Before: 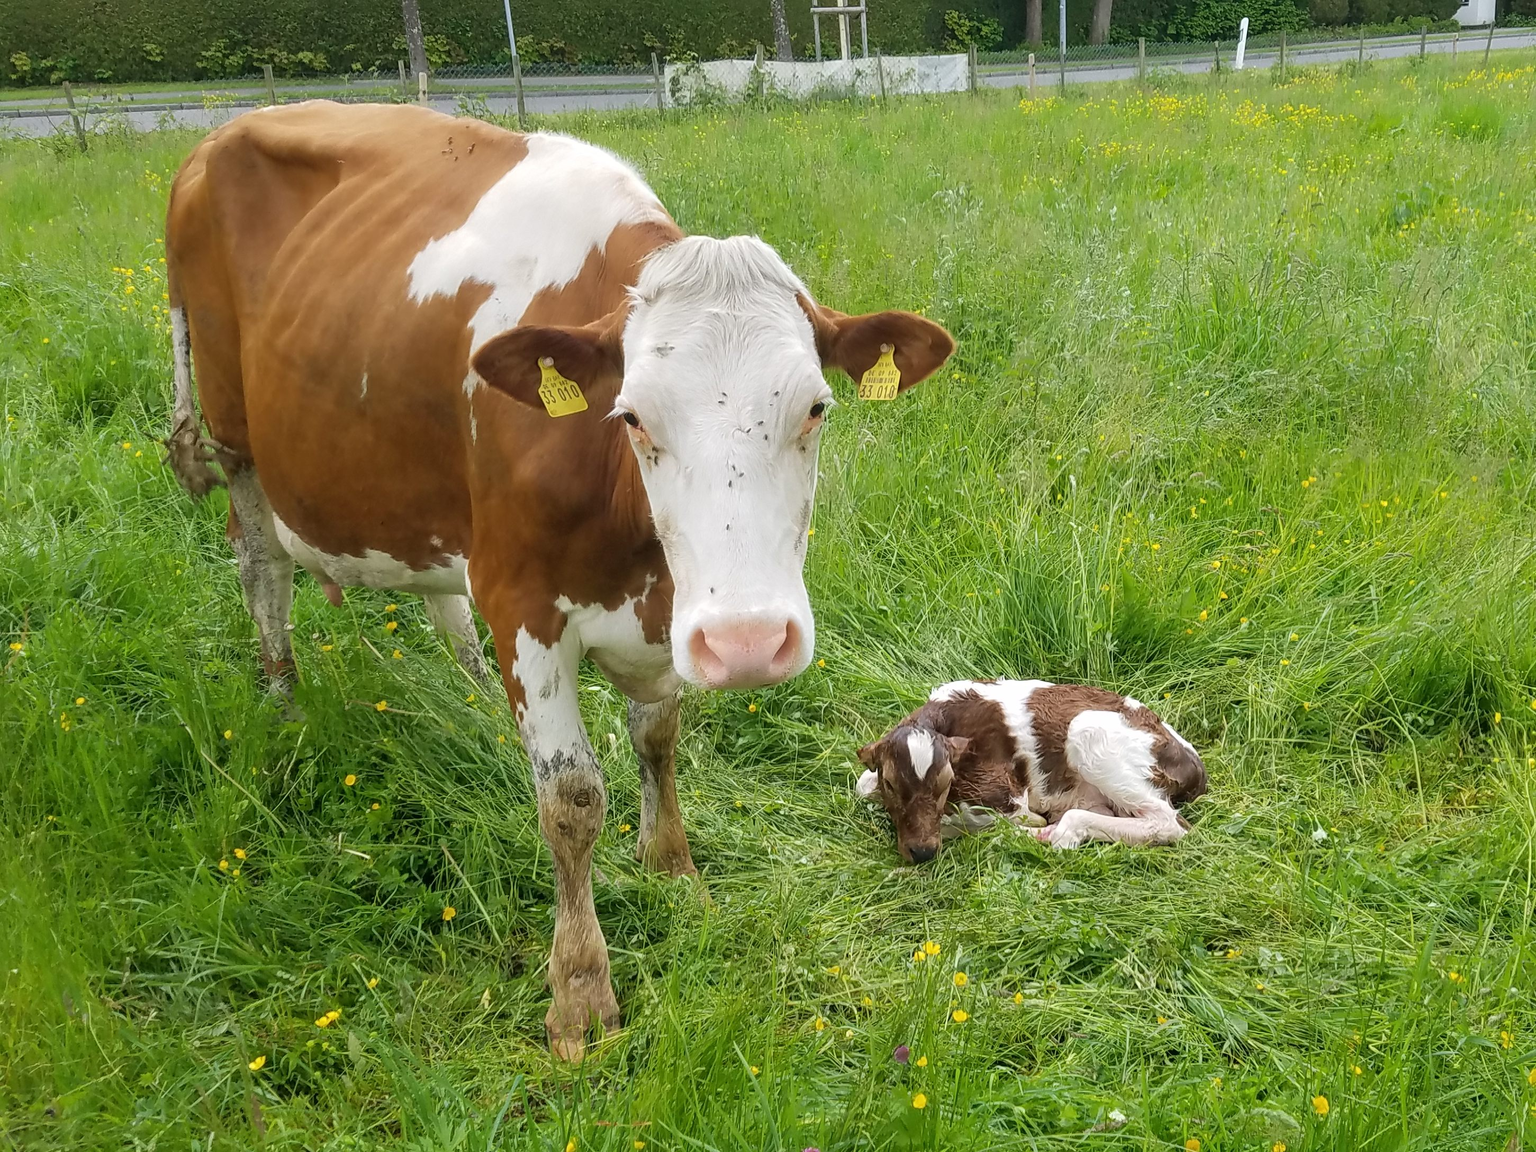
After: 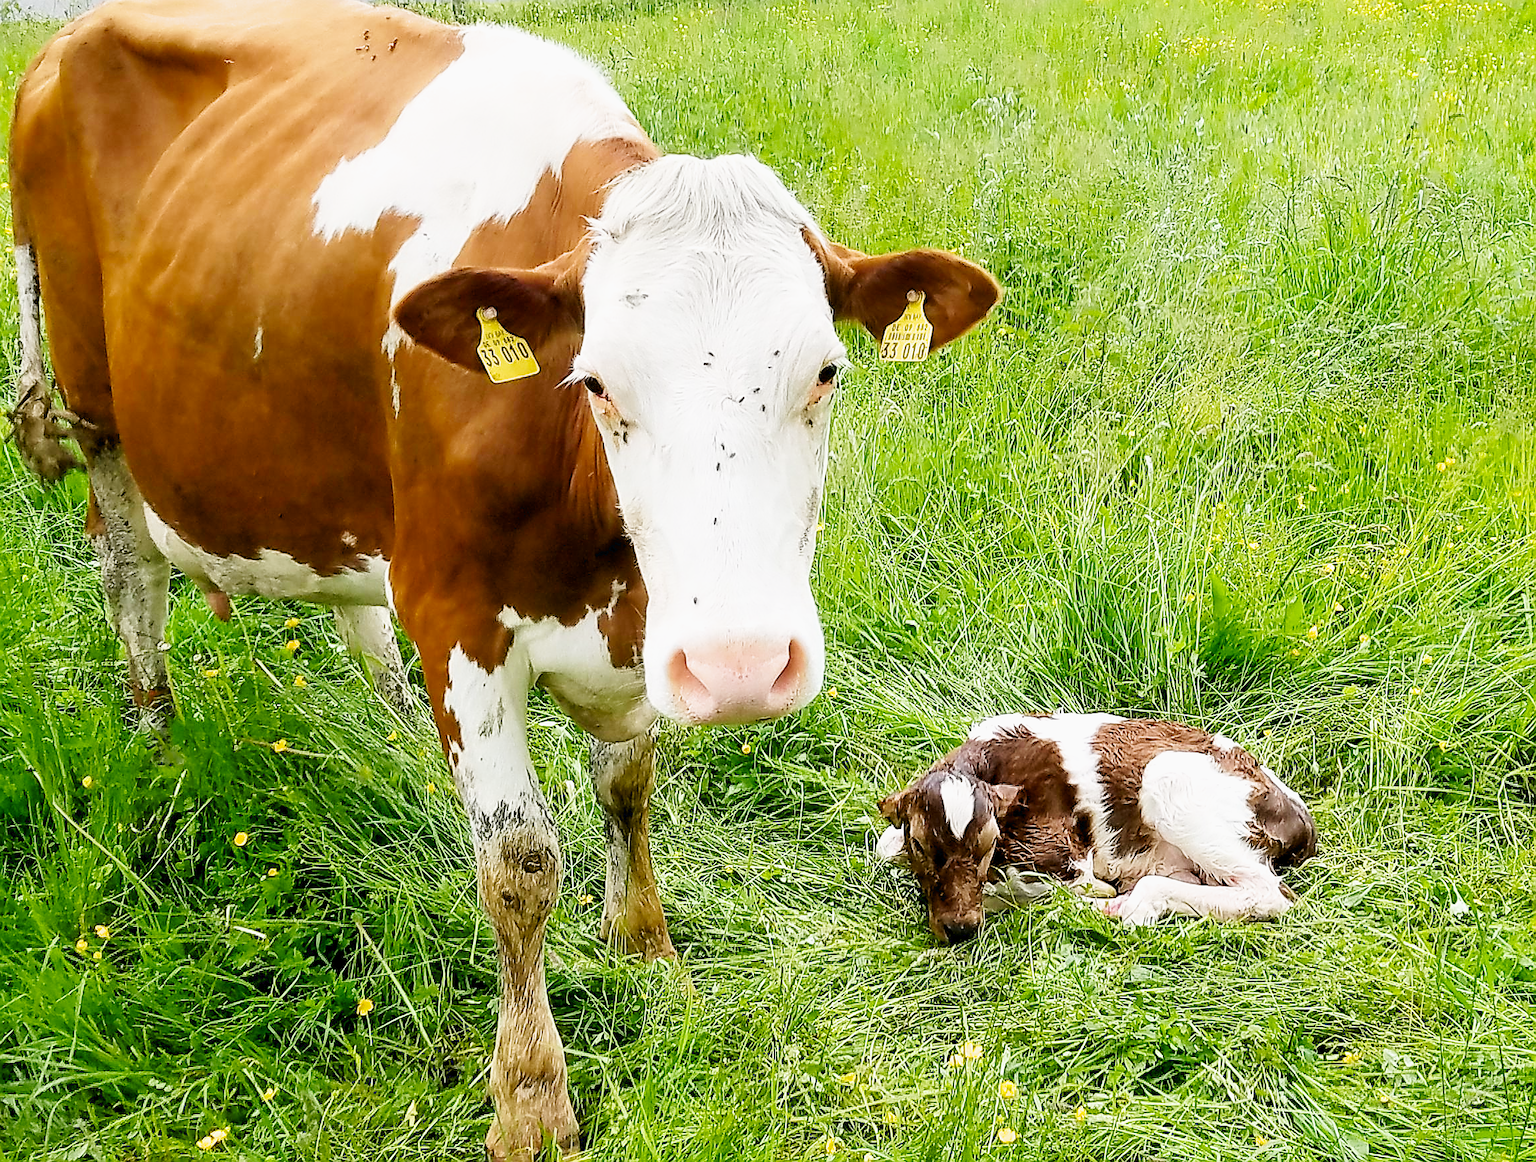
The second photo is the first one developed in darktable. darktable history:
sharpen: radius 1.365, amount 1.238, threshold 0.615
crop and rotate: left 10.347%, top 9.786%, right 10.082%, bottom 9.898%
exposure: black level correction 0.011, exposure 0.702 EV, compensate highlight preservation false
tone curve: curves: ch0 [(0, 0) (0.071, 0.047) (0.266, 0.26) (0.491, 0.552) (0.753, 0.818) (1, 0.983)]; ch1 [(0, 0) (0.346, 0.307) (0.408, 0.369) (0.463, 0.443) (0.482, 0.493) (0.502, 0.5) (0.517, 0.518) (0.546, 0.576) (0.588, 0.643) (0.651, 0.709) (1, 1)]; ch2 [(0, 0) (0.346, 0.34) (0.434, 0.46) (0.485, 0.494) (0.5, 0.494) (0.517, 0.503) (0.535, 0.545) (0.583, 0.624) (0.625, 0.678) (1, 1)], preserve colors none
contrast brightness saturation: brightness -0.096
filmic rgb: black relative exposure -9.59 EV, white relative exposure 3.04 EV, threshold 5.98 EV, hardness 6.08, enable highlight reconstruction true
